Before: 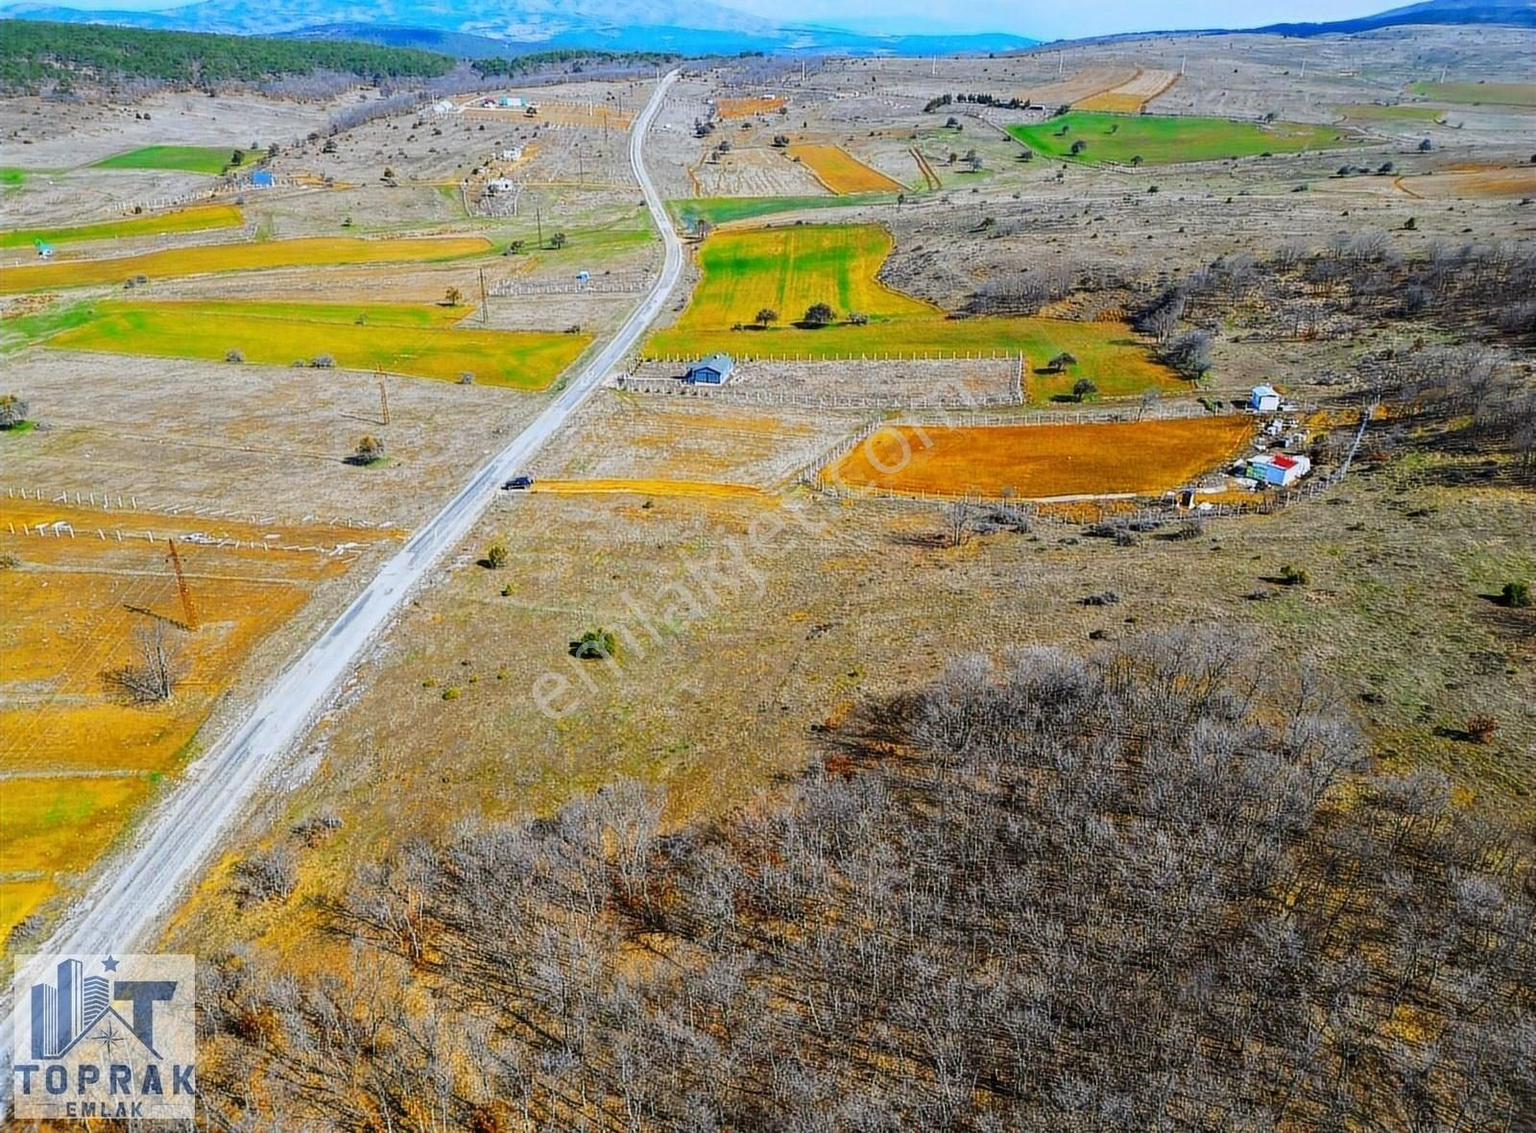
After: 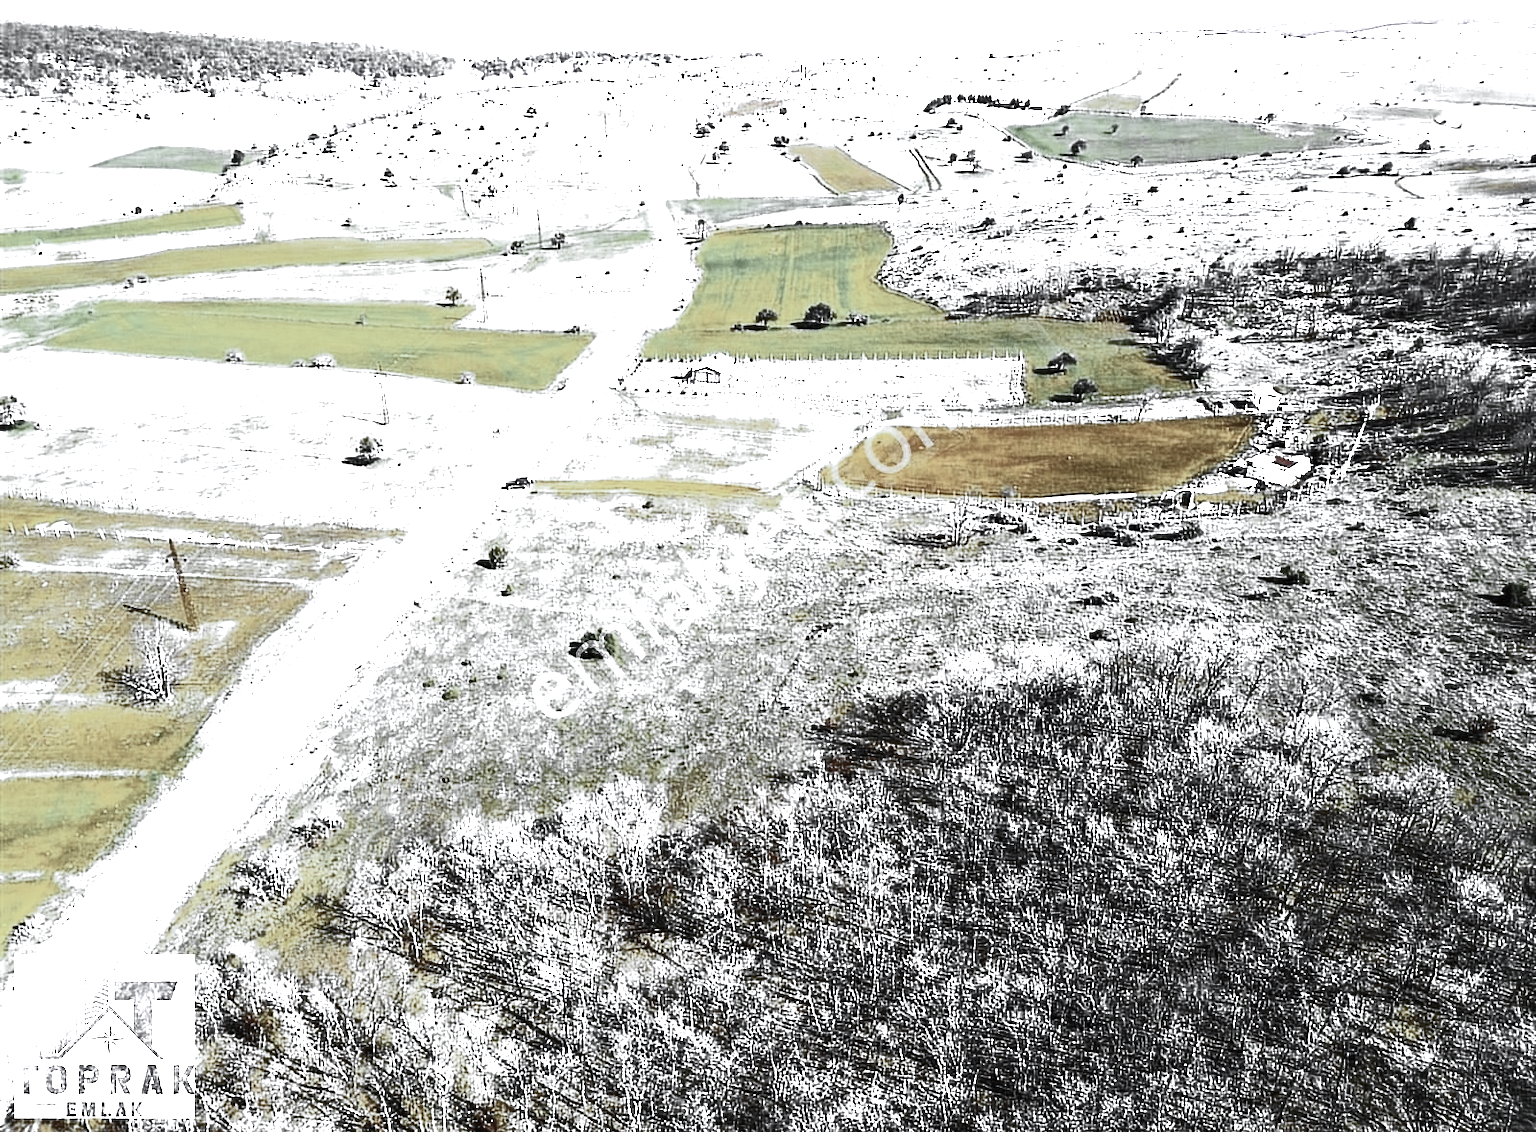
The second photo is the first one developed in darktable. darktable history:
color zones: curves: ch0 [(0, 0.613) (0.01, 0.613) (0.245, 0.448) (0.498, 0.529) (0.642, 0.665) (0.879, 0.777) (0.99, 0.613)]; ch1 [(0, 0.035) (0.121, 0.189) (0.259, 0.197) (0.415, 0.061) (0.589, 0.022) (0.732, 0.022) (0.857, 0.026) (0.991, 0.053)]
white balance: red 0.766, blue 1.537
contrast brightness saturation: contrast 0.62, brightness 0.34, saturation 0.14
